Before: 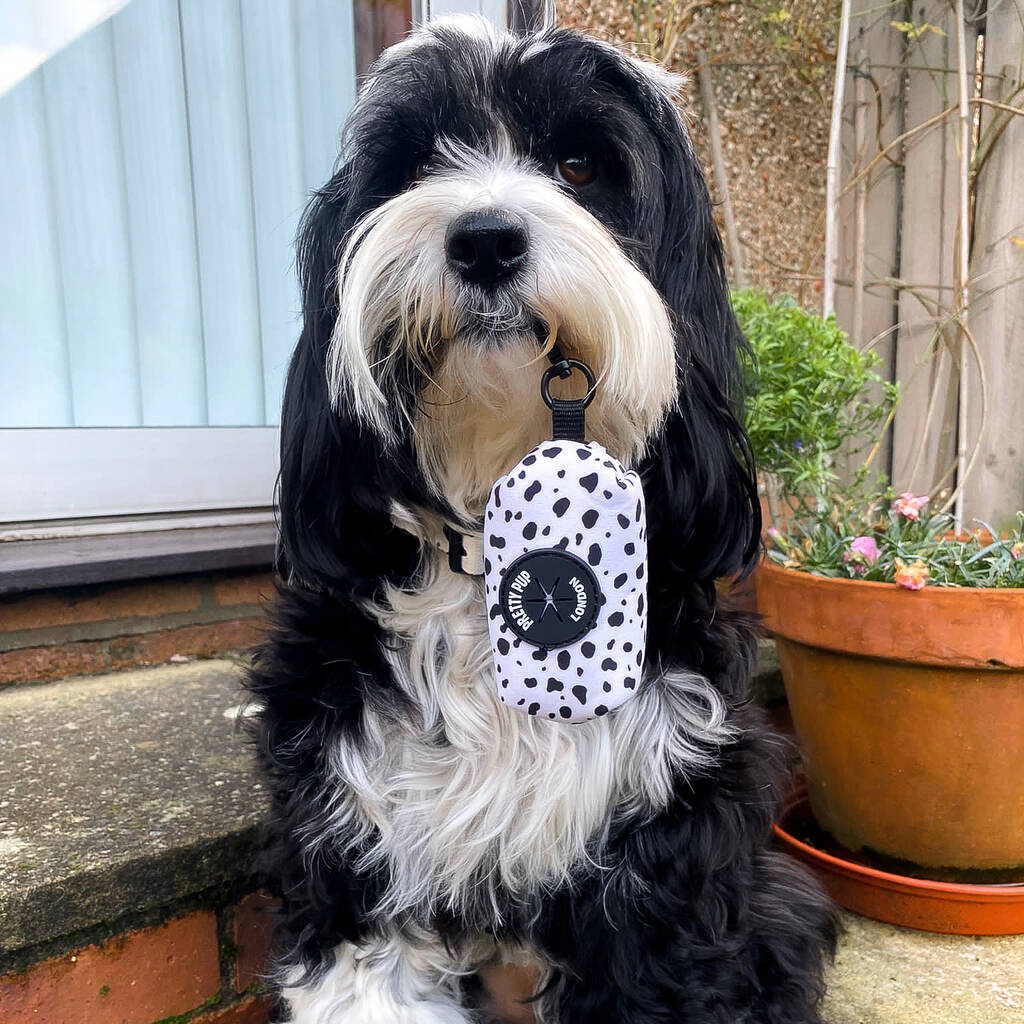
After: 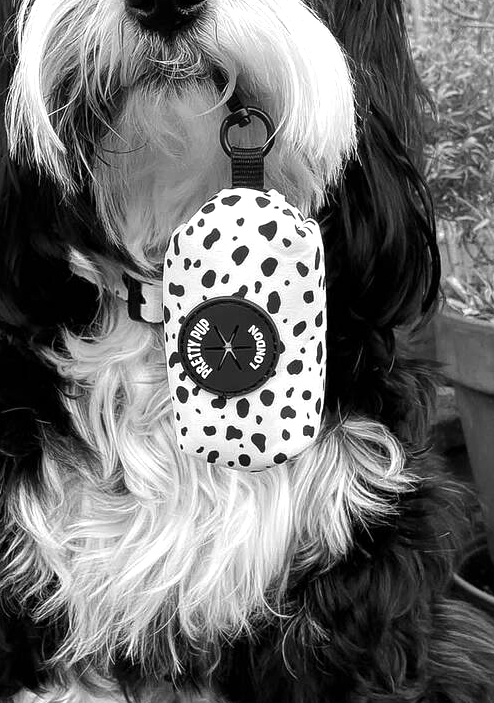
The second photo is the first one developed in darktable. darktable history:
monochrome: size 1
shadows and highlights: shadows 32, highlights -32, soften with gaussian
crop: left 31.379%, top 24.658%, right 20.326%, bottom 6.628%
color balance rgb: perceptual saturation grading › global saturation 36%, perceptual brilliance grading › global brilliance 10%, global vibrance 20%
